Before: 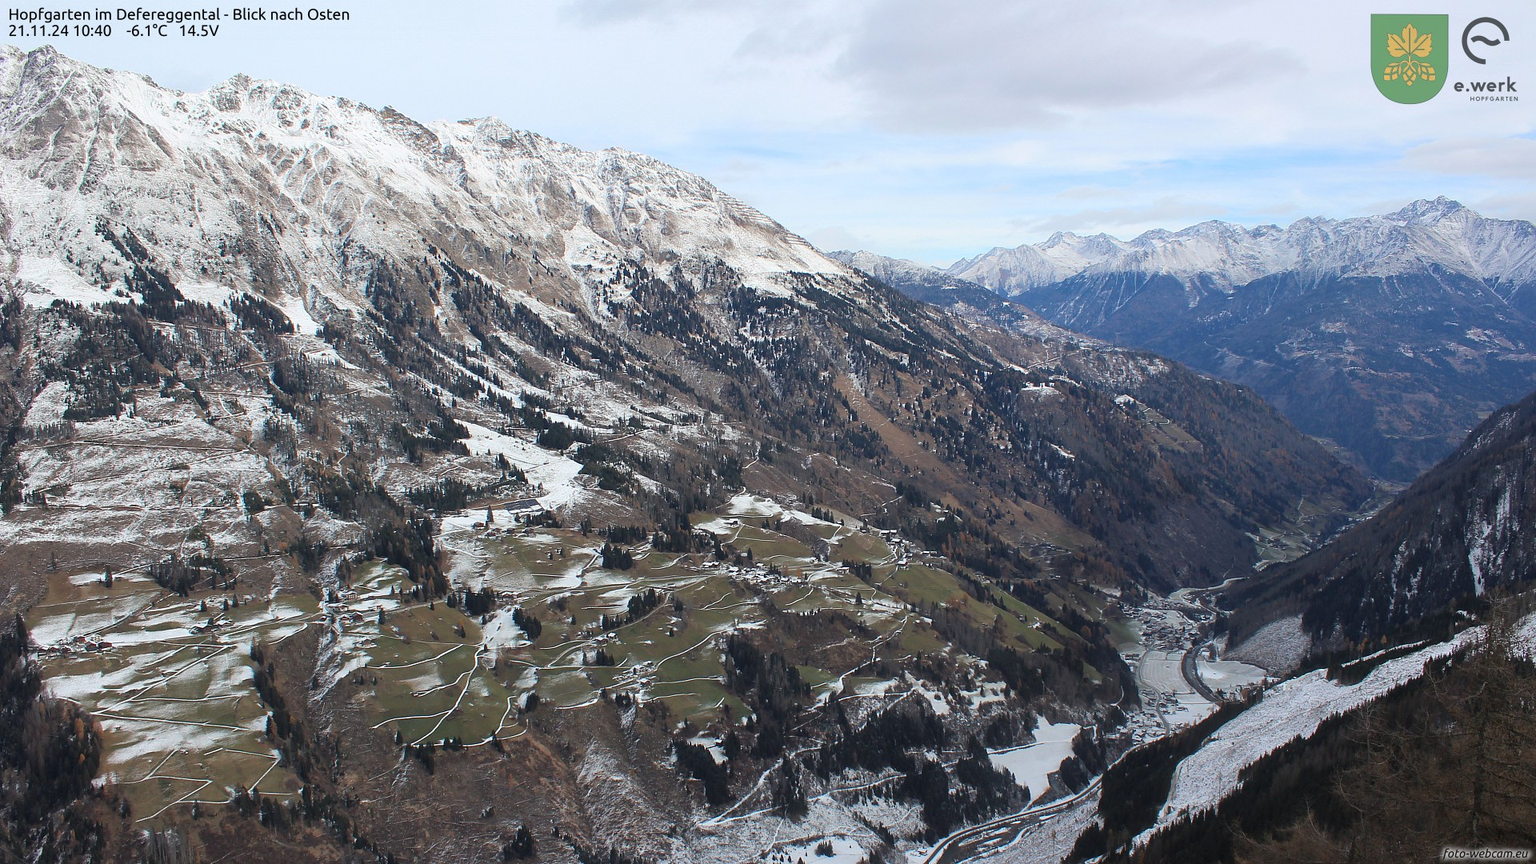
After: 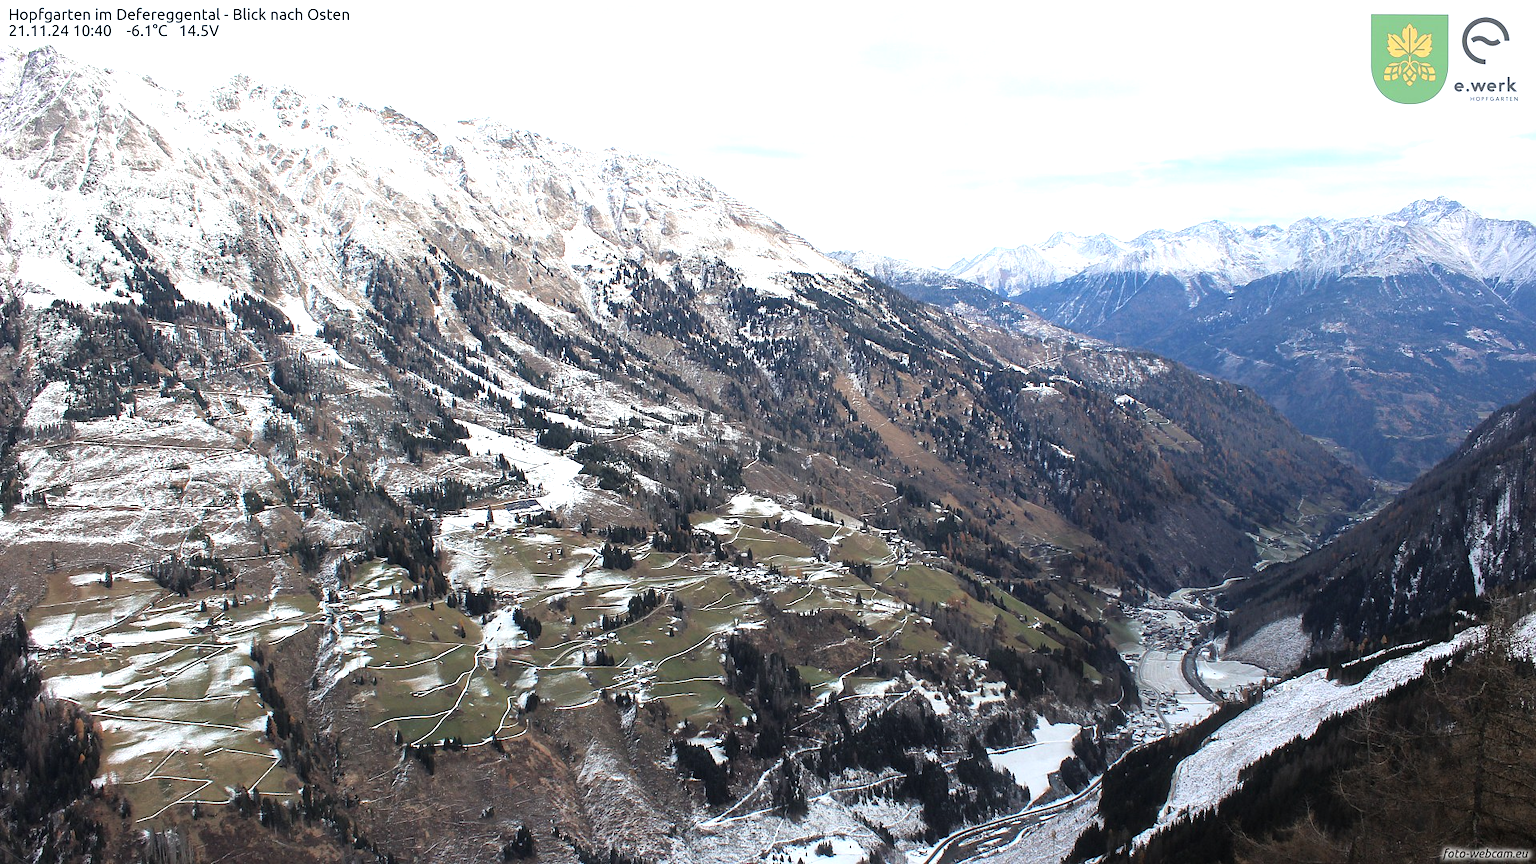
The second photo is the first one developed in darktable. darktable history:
tone equalizer: -8 EV -0.749 EV, -7 EV -0.729 EV, -6 EV -0.566 EV, -5 EV -0.398 EV, -3 EV 0.386 EV, -2 EV 0.6 EV, -1 EV 0.675 EV, +0 EV 0.779 EV
